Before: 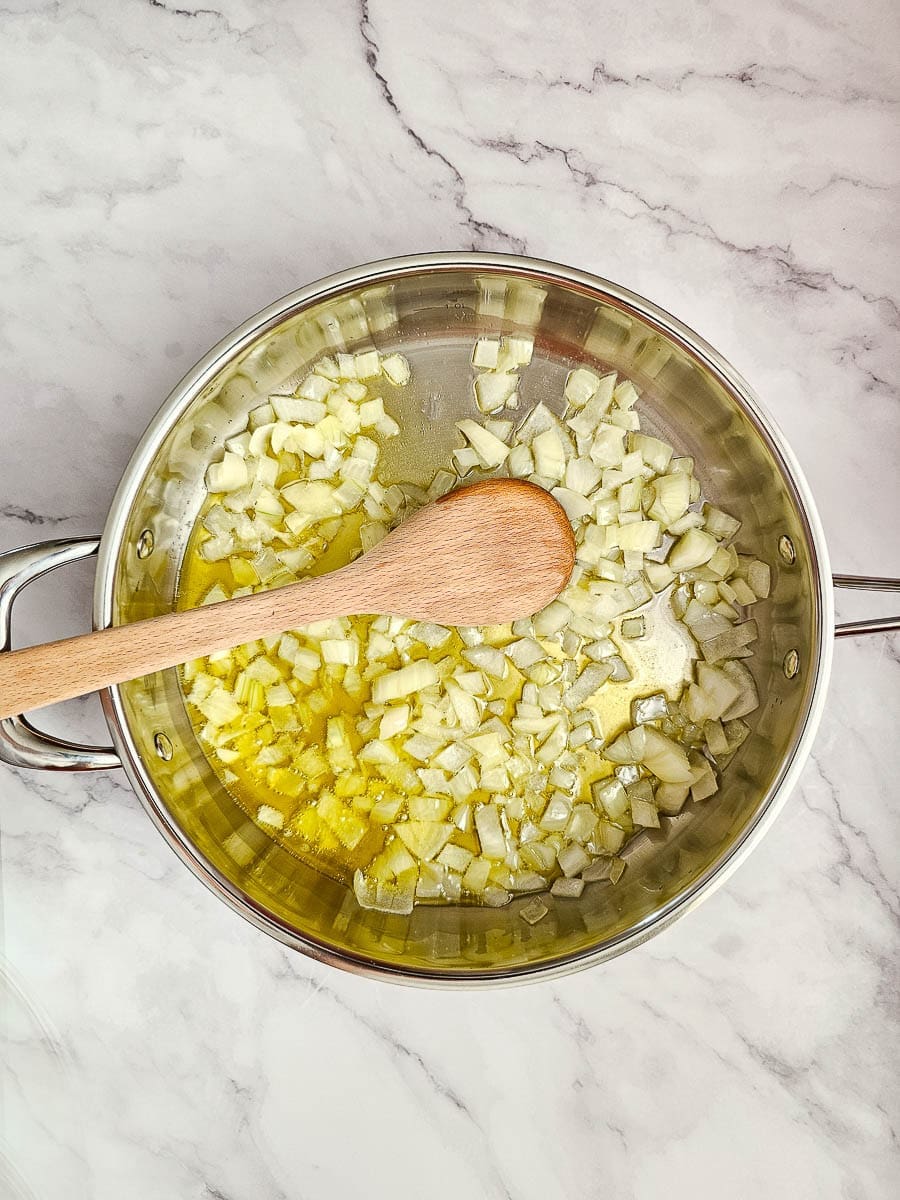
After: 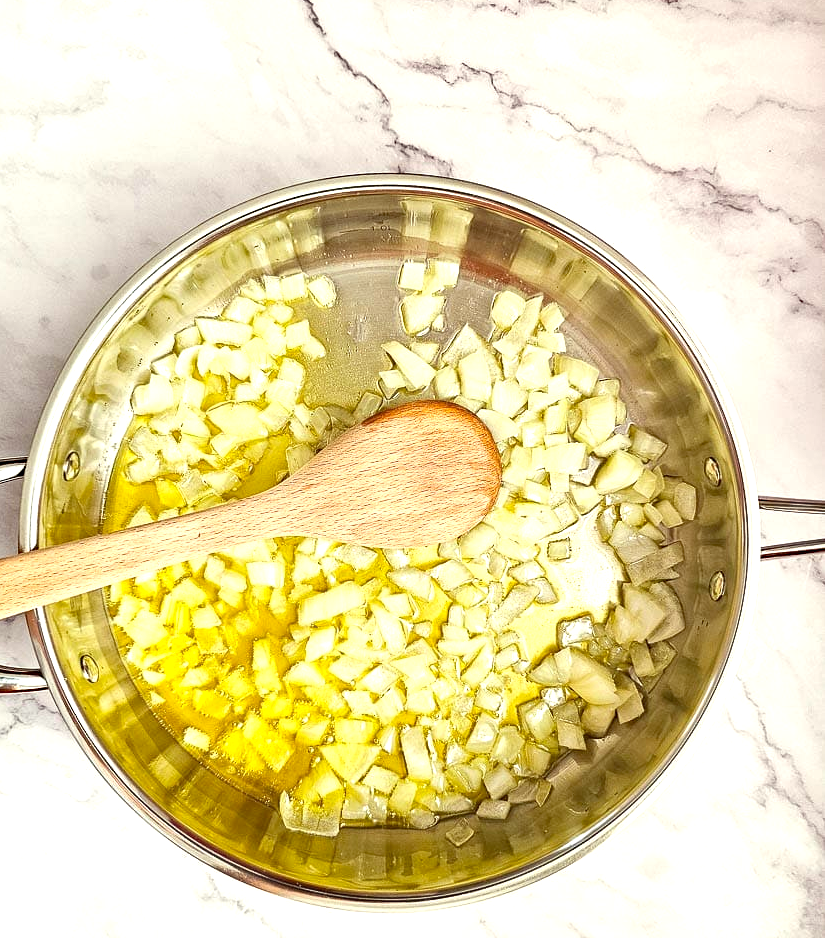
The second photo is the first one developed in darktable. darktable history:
color correction: highlights a* -0.876, highlights b* 4.49, shadows a* 3.54
crop: left 8.226%, top 6.563%, bottom 15.22%
haze removal: compatibility mode true, adaptive false
exposure: exposure 0.661 EV, compensate highlight preservation false
